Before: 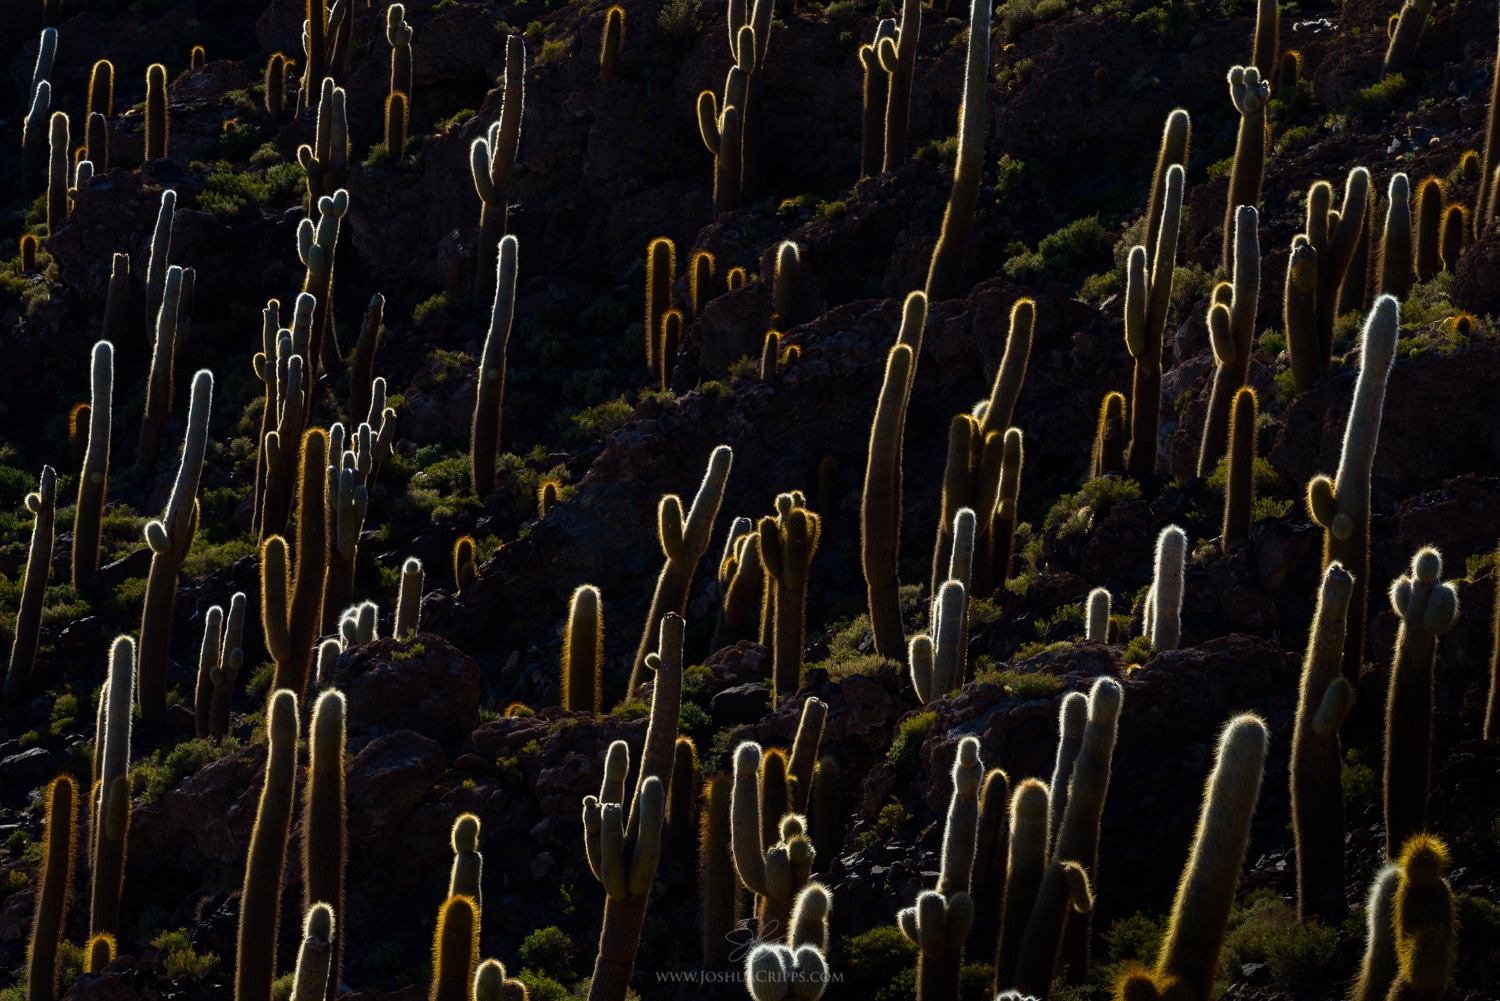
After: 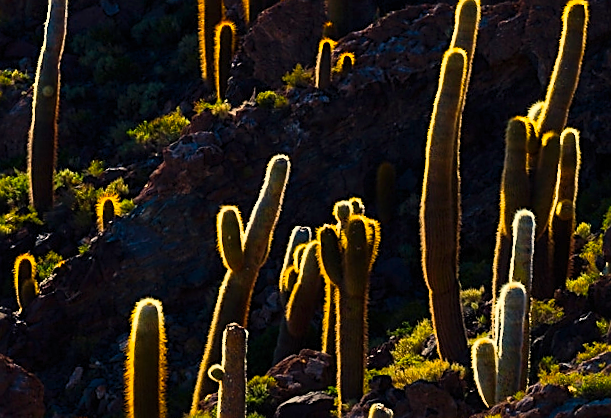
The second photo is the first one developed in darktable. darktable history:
sharpen: on, module defaults
crop: left 30%, top 30%, right 30%, bottom 30%
shadows and highlights: low approximation 0.01, soften with gaussian
rotate and perspective: rotation -1.77°, lens shift (horizontal) 0.004, automatic cropping off
color balance rgb: linear chroma grading › global chroma 10%, perceptual saturation grading › global saturation 30%, global vibrance 10%
color calibration: x 0.37, y 0.382, temperature 4313.32 K
white balance: red 1.123, blue 0.83
